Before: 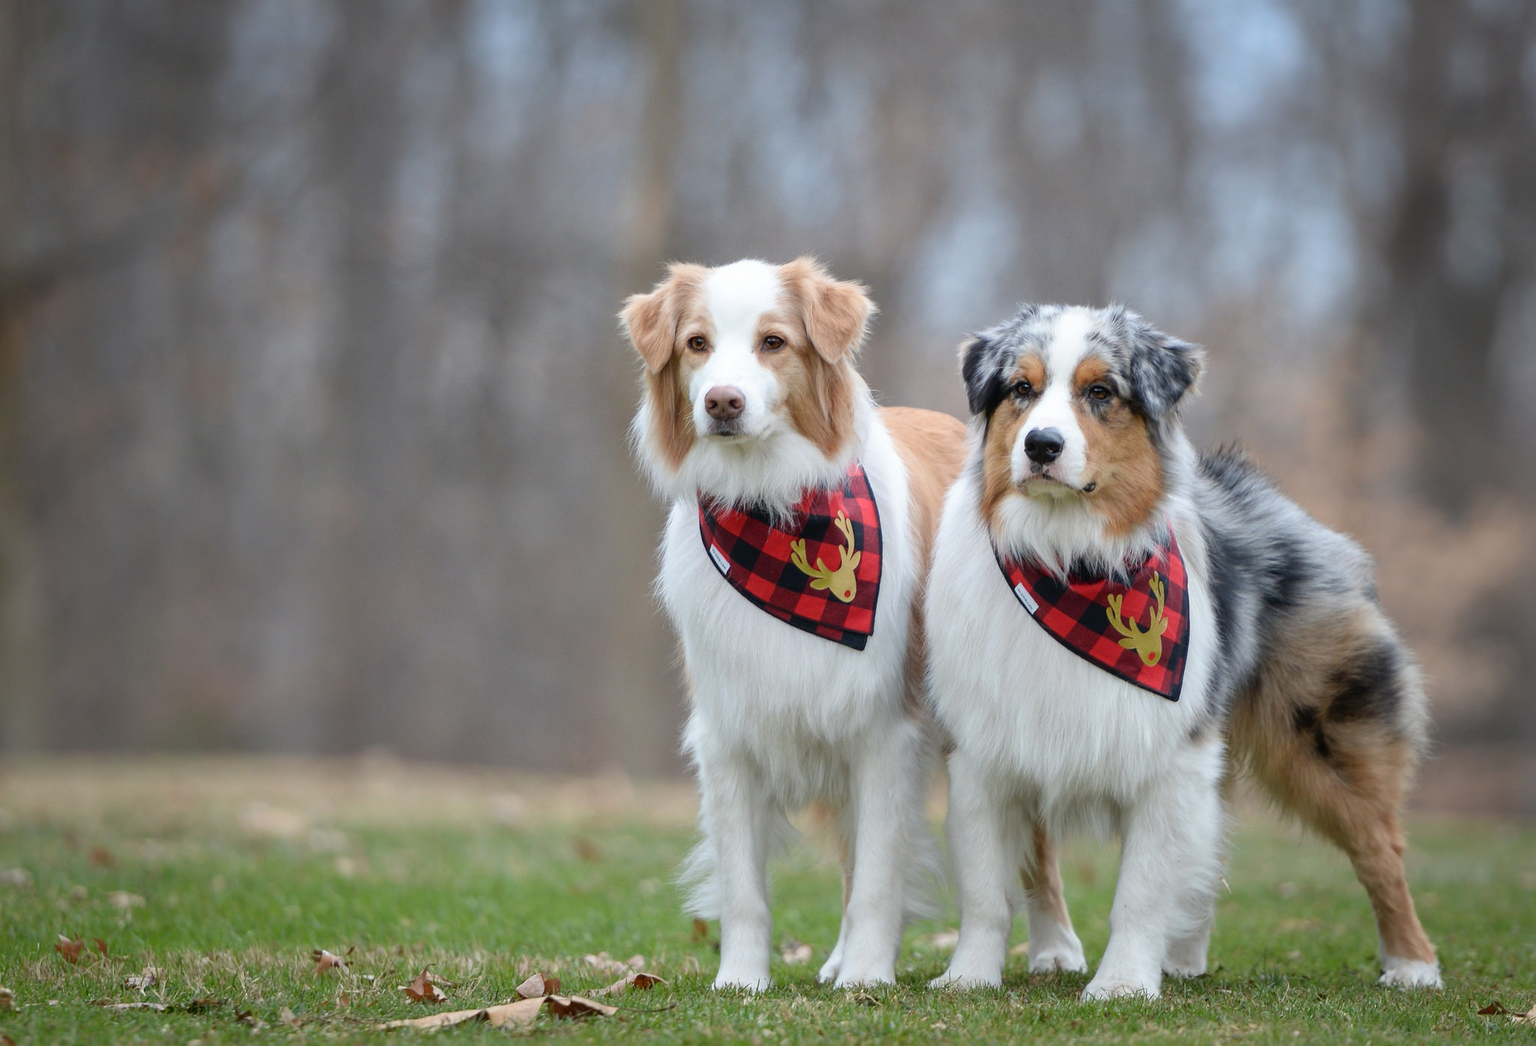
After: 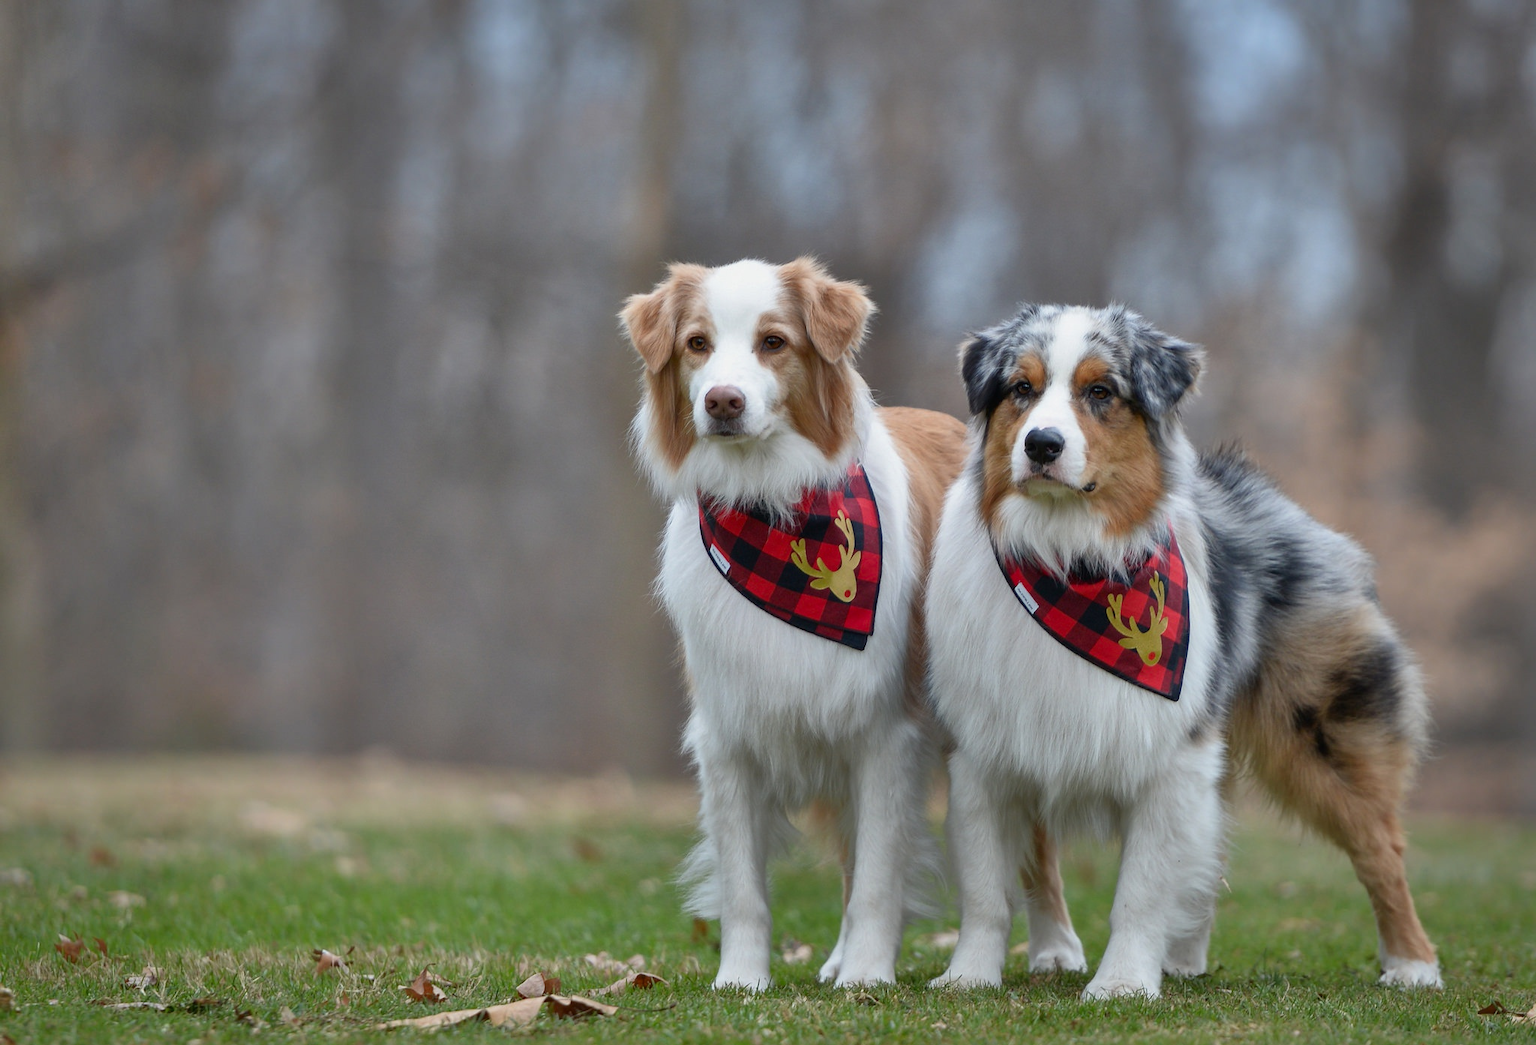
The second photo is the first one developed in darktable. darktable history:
shadows and highlights: radius 123.92, shadows 99.28, white point adjustment -2.98, highlights -98.16, soften with gaussian
